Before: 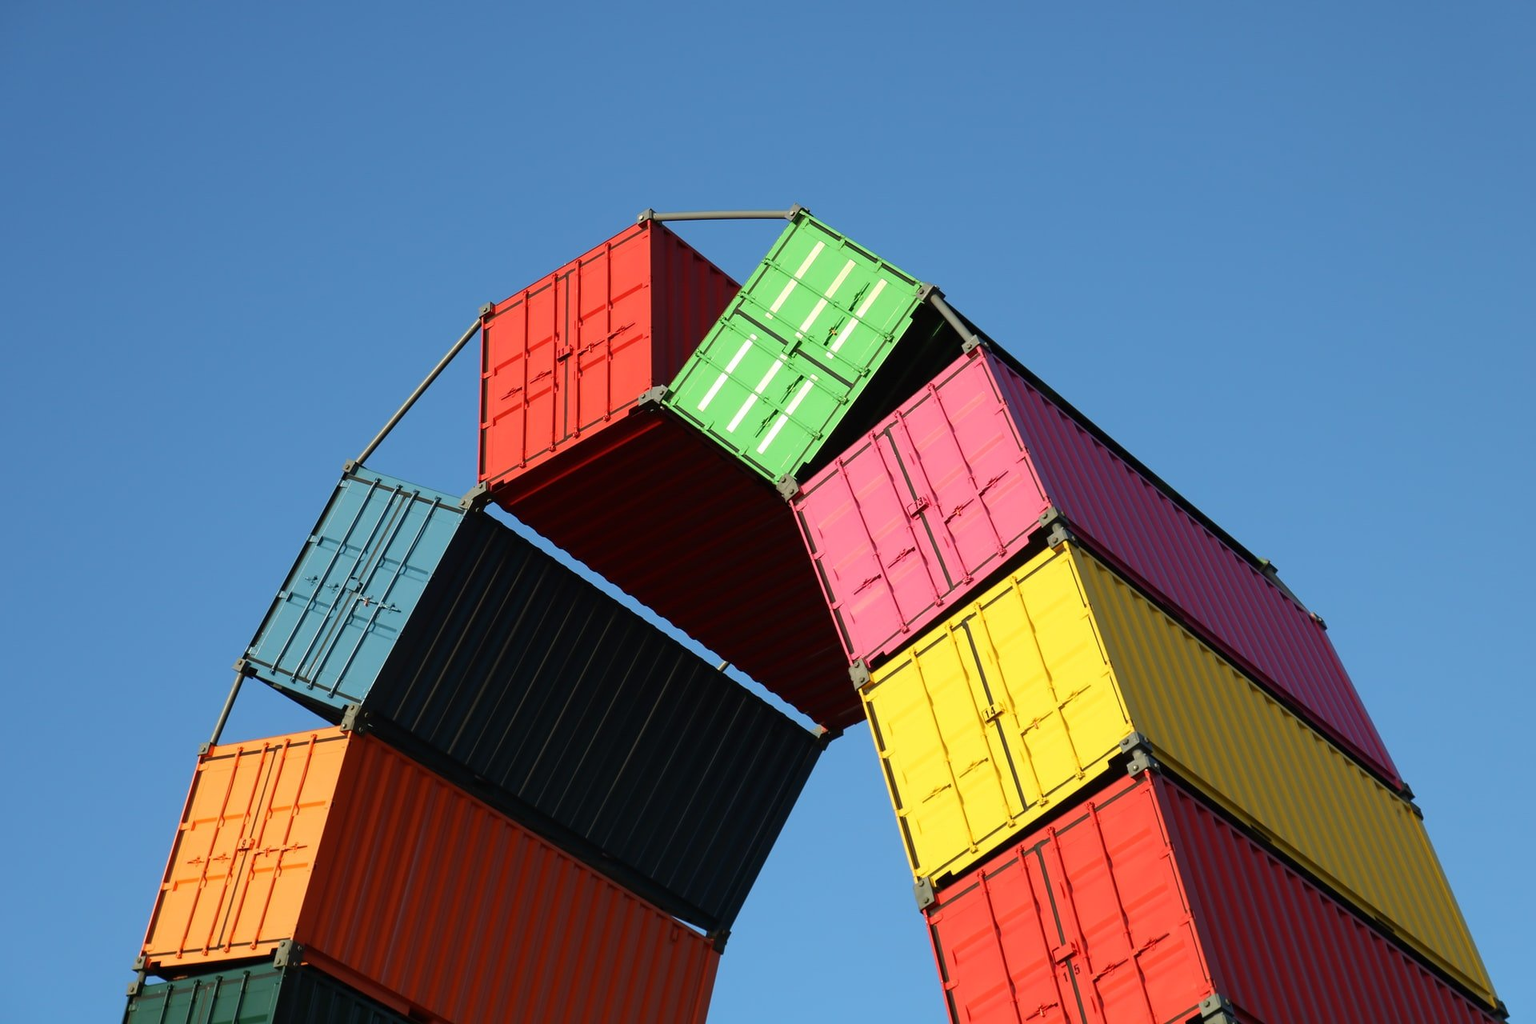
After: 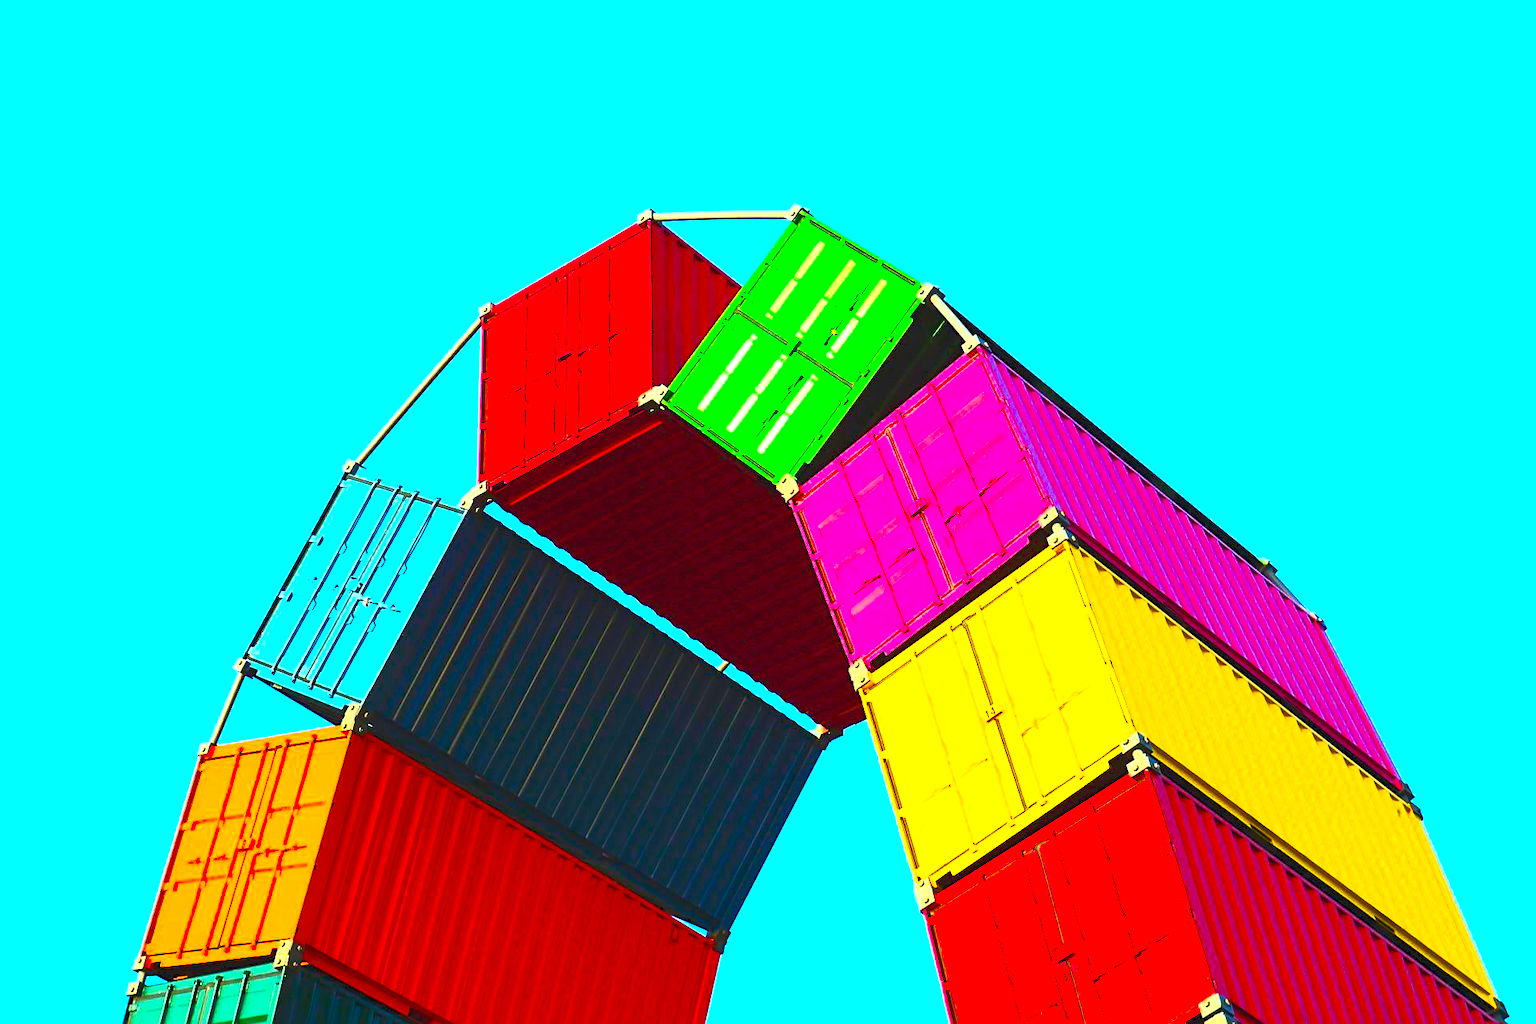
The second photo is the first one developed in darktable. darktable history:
contrast brightness saturation: contrast 1, brightness 1, saturation 1
color balance rgb: perceptual saturation grading › global saturation 45%, perceptual saturation grading › highlights -25%, perceptual saturation grading › shadows 50%, perceptual brilliance grading › global brilliance 3%, global vibrance 3%
exposure: black level correction 0, exposure 1 EV, compensate exposure bias true, compensate highlight preservation false
sharpen: on, module defaults
